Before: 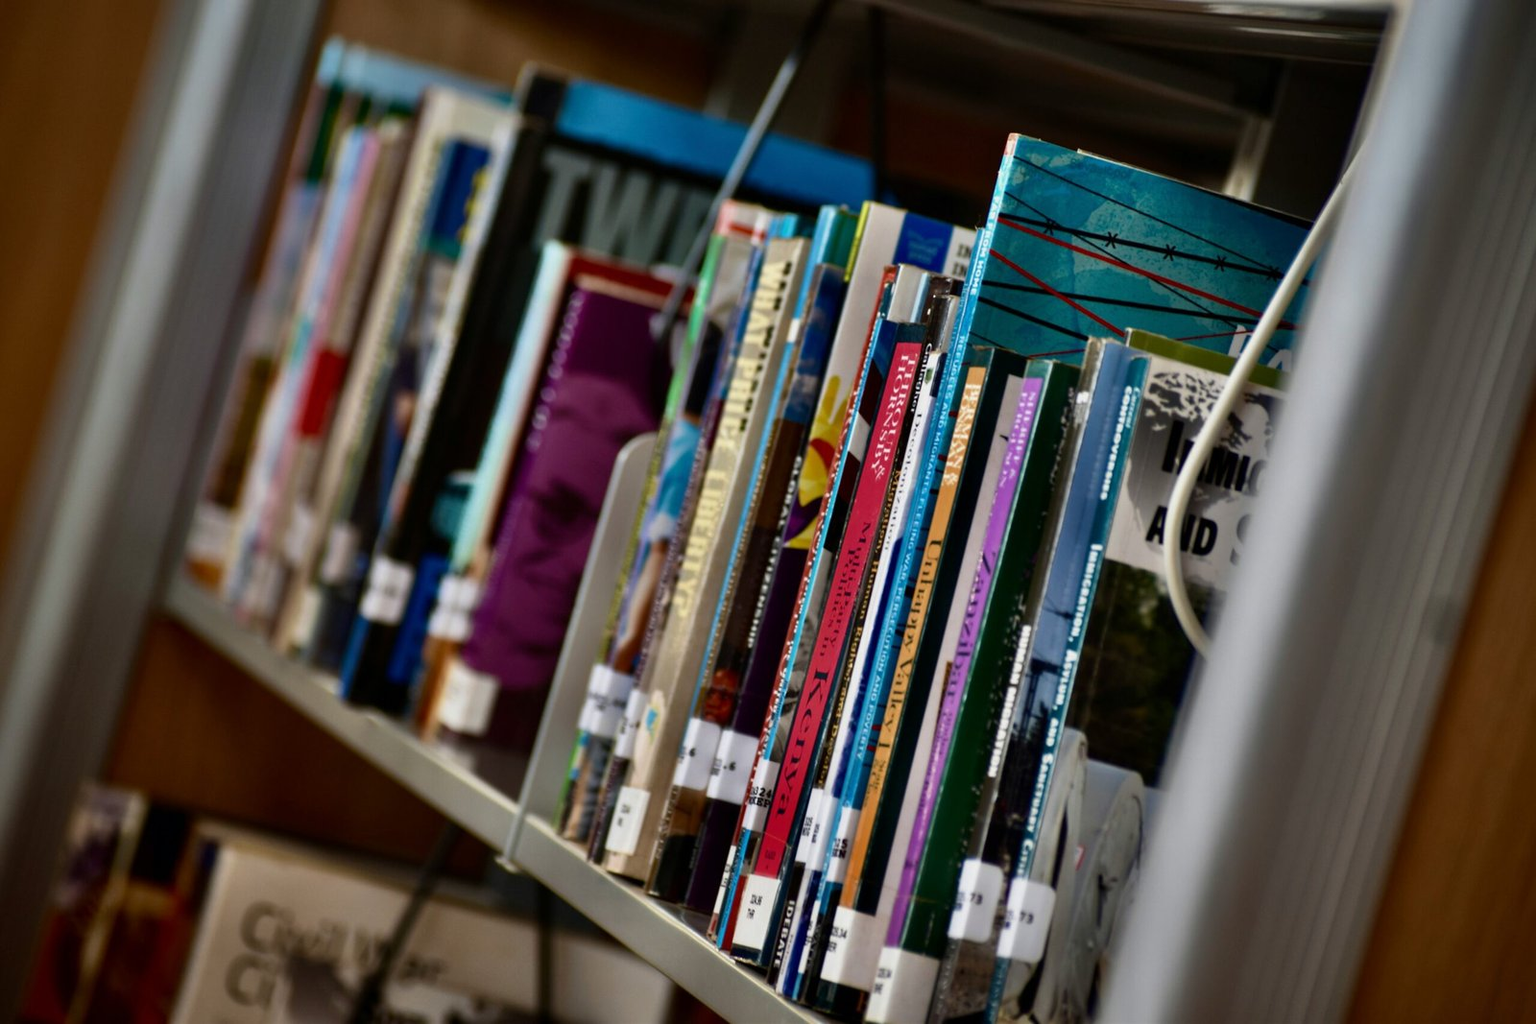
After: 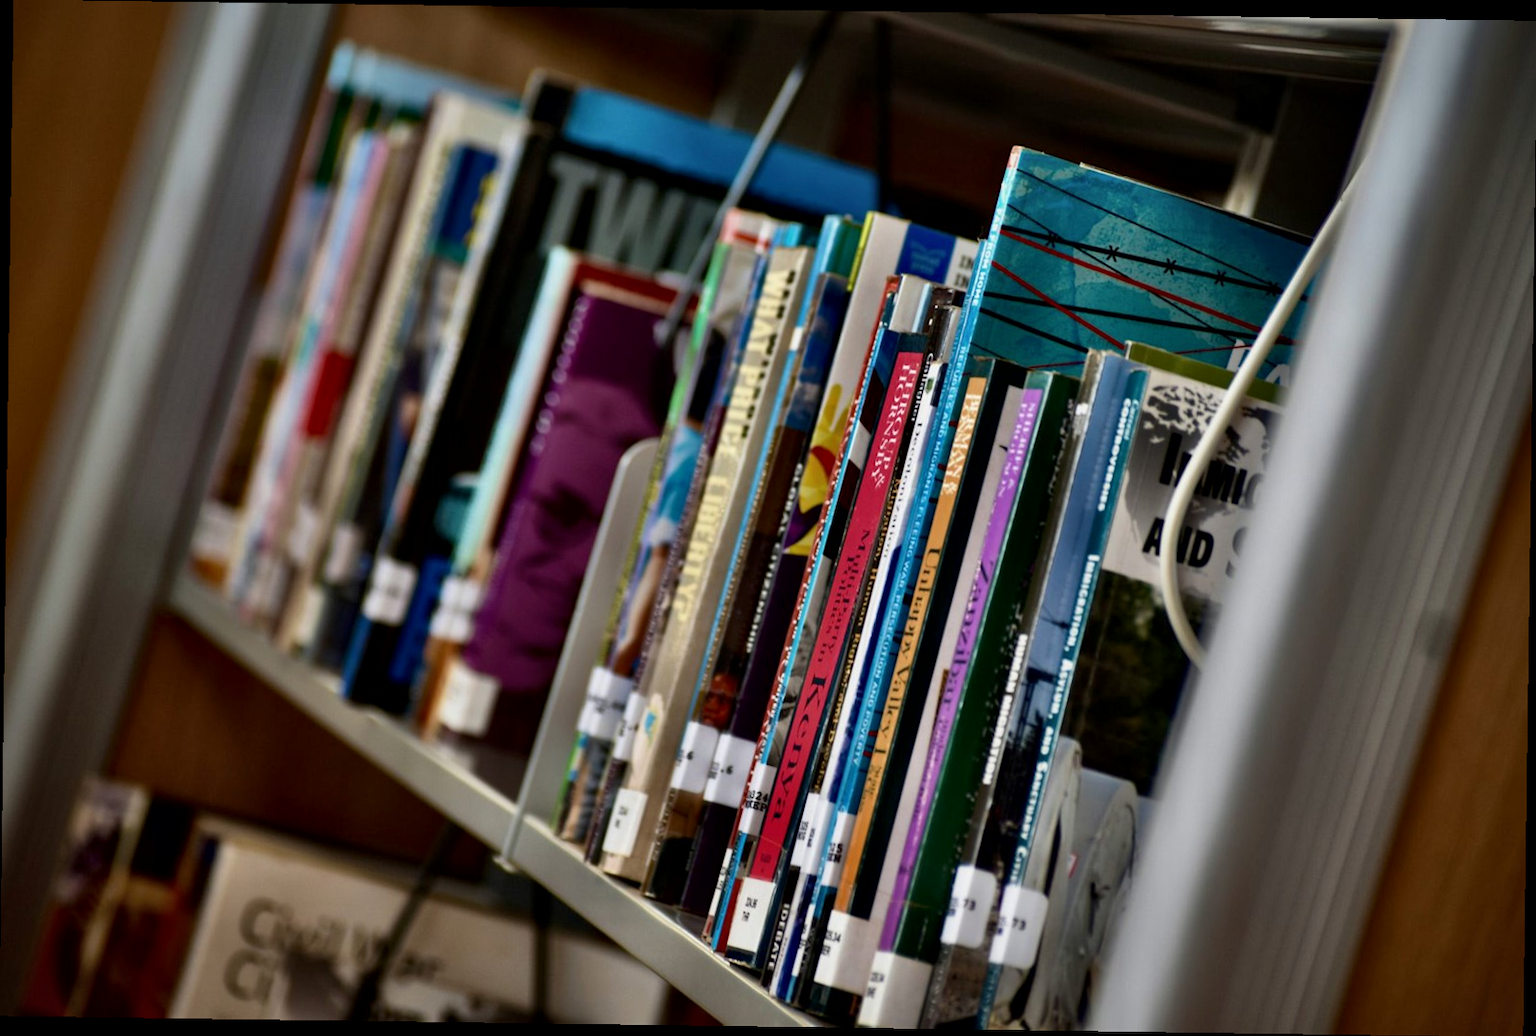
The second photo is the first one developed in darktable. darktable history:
local contrast: mode bilateral grid, contrast 20, coarseness 50, detail 132%, midtone range 0.2
rotate and perspective: rotation 0.8°, automatic cropping off
color balance: contrast fulcrum 17.78%
